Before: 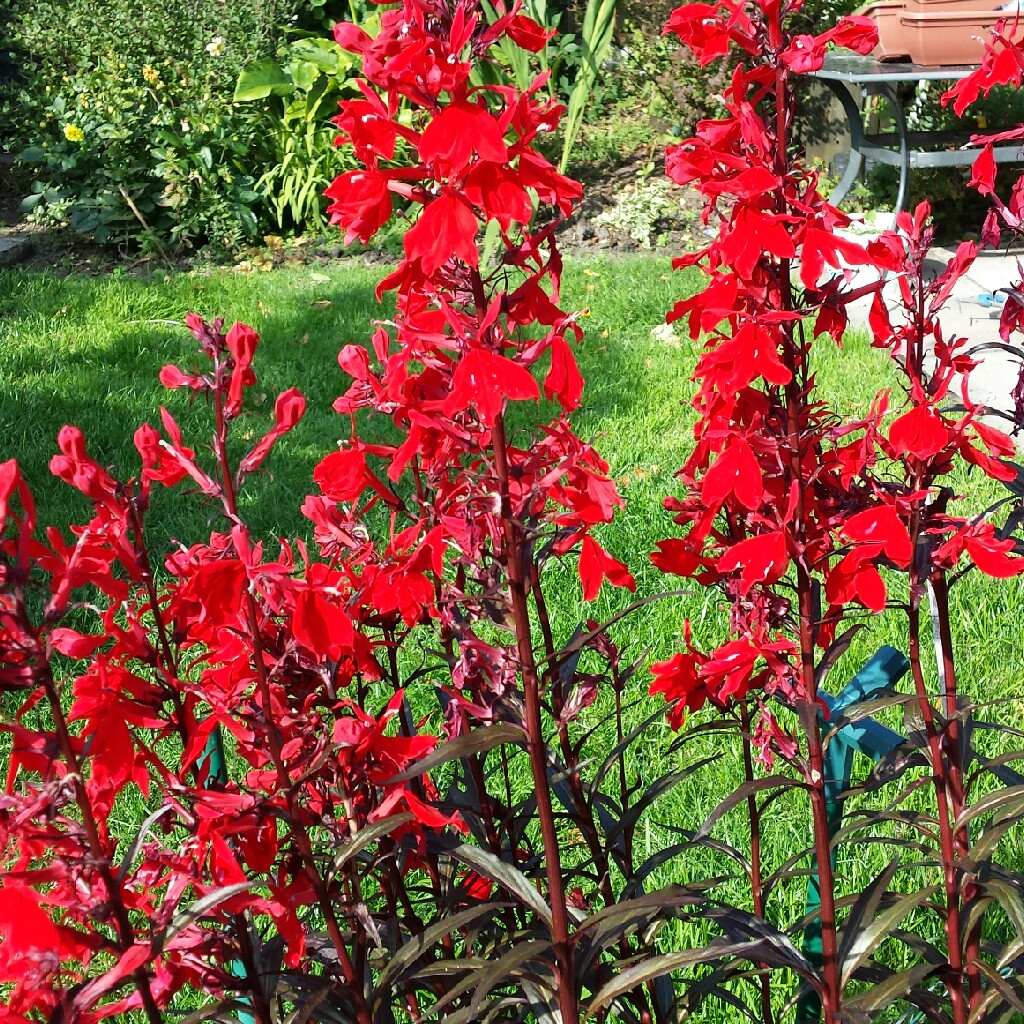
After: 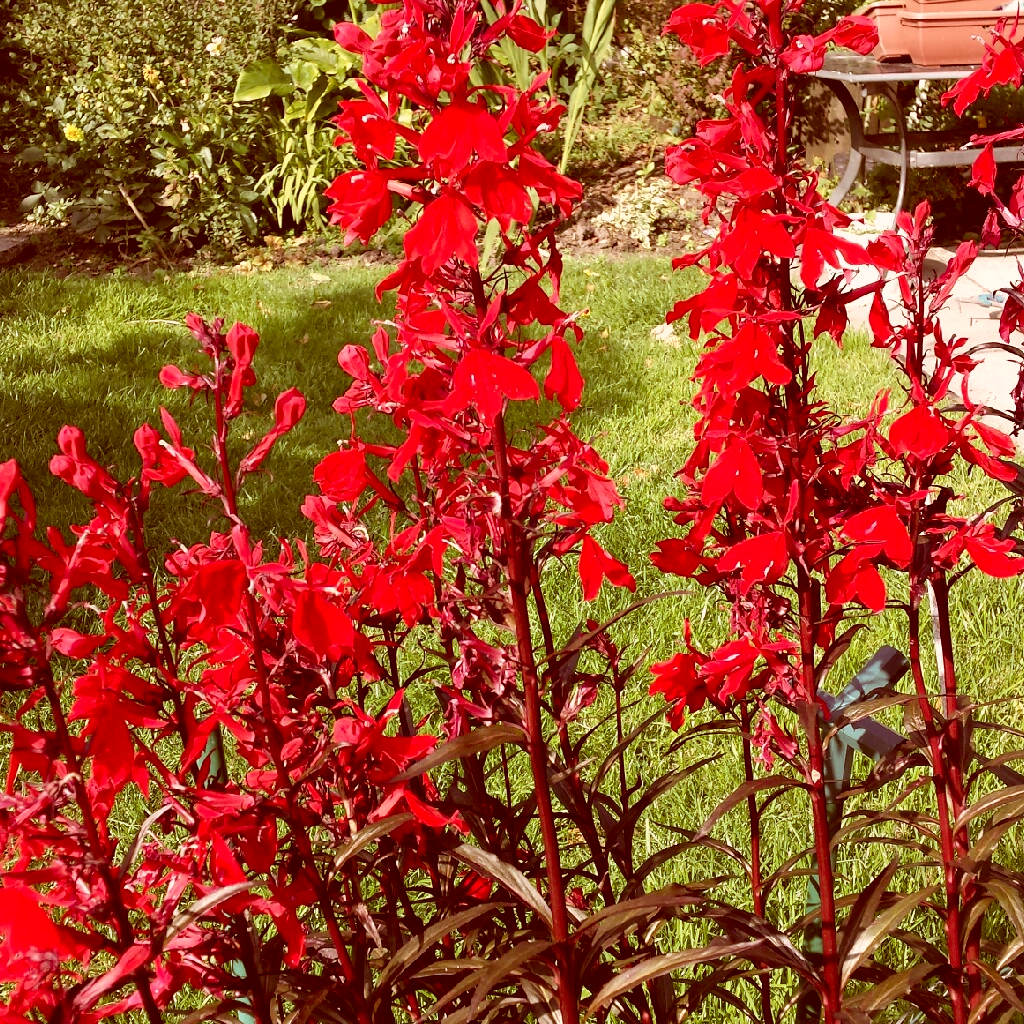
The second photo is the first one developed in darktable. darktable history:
color correction: highlights a* 9.26, highlights b* 8.94, shadows a* 39.37, shadows b* 39.82, saturation 0.809
